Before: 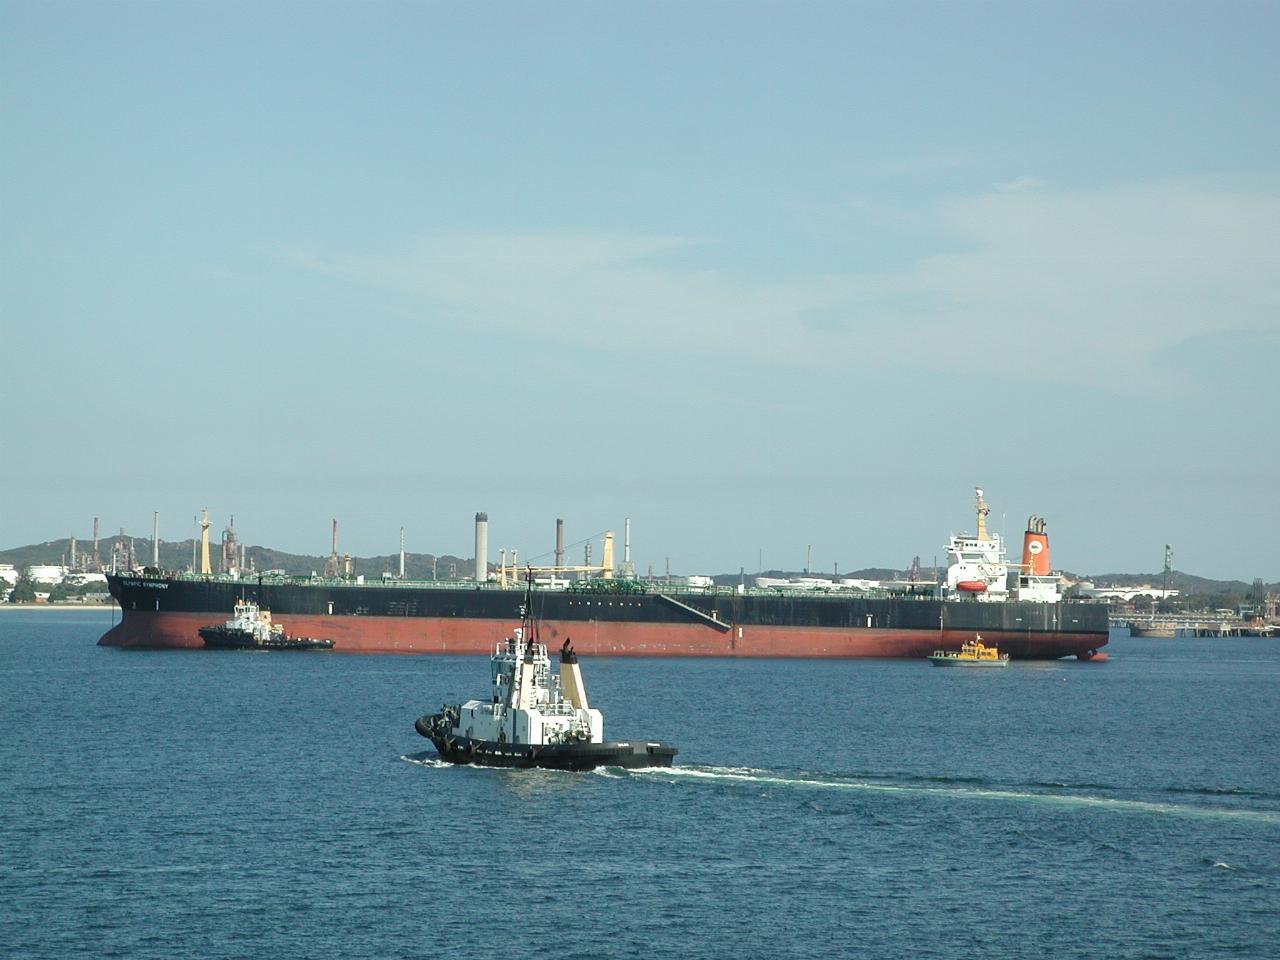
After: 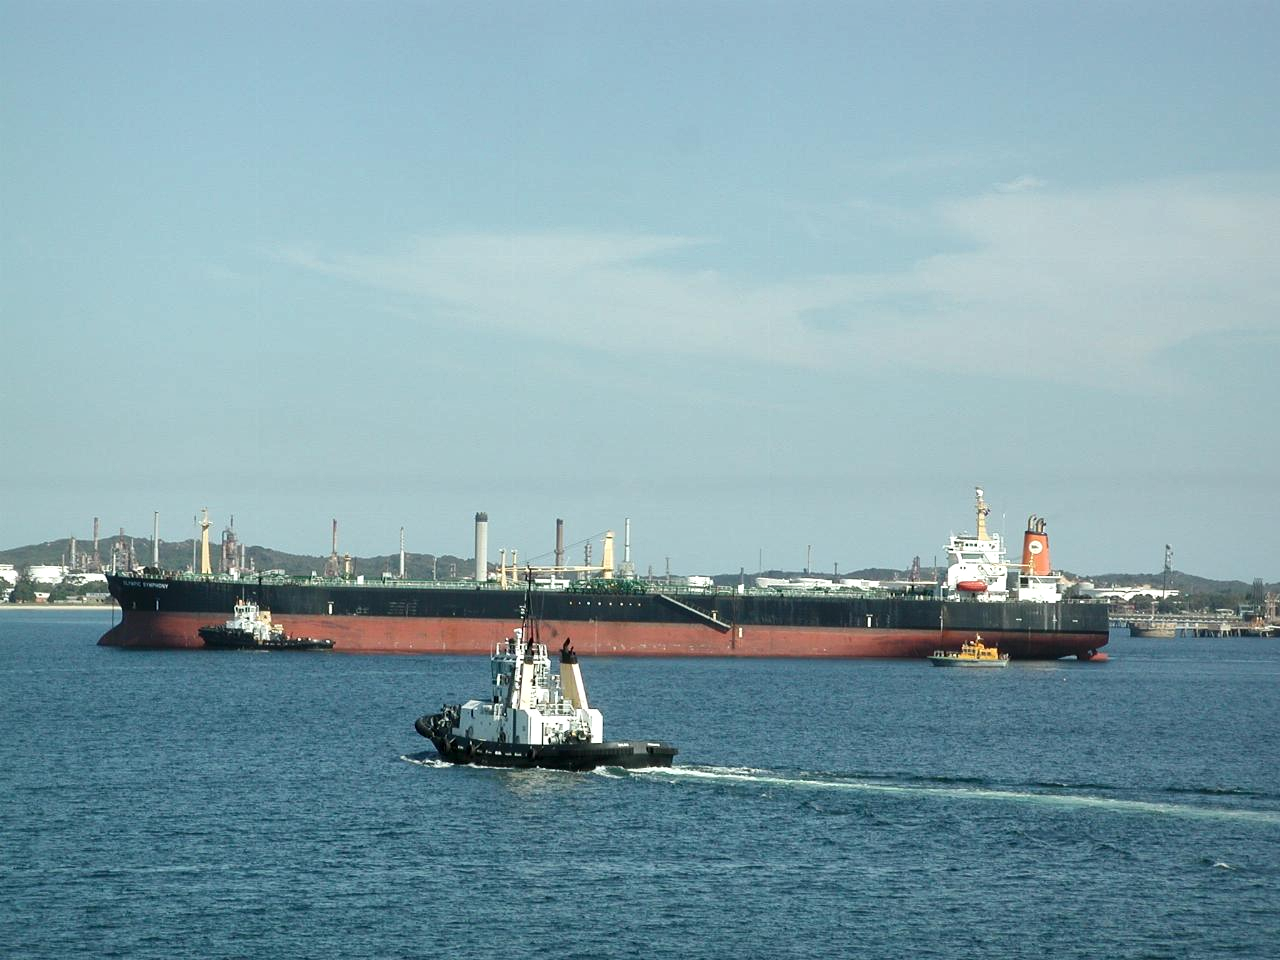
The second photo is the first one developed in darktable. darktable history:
local contrast: mode bilateral grid, contrast 19, coarseness 99, detail 150%, midtone range 0.2
